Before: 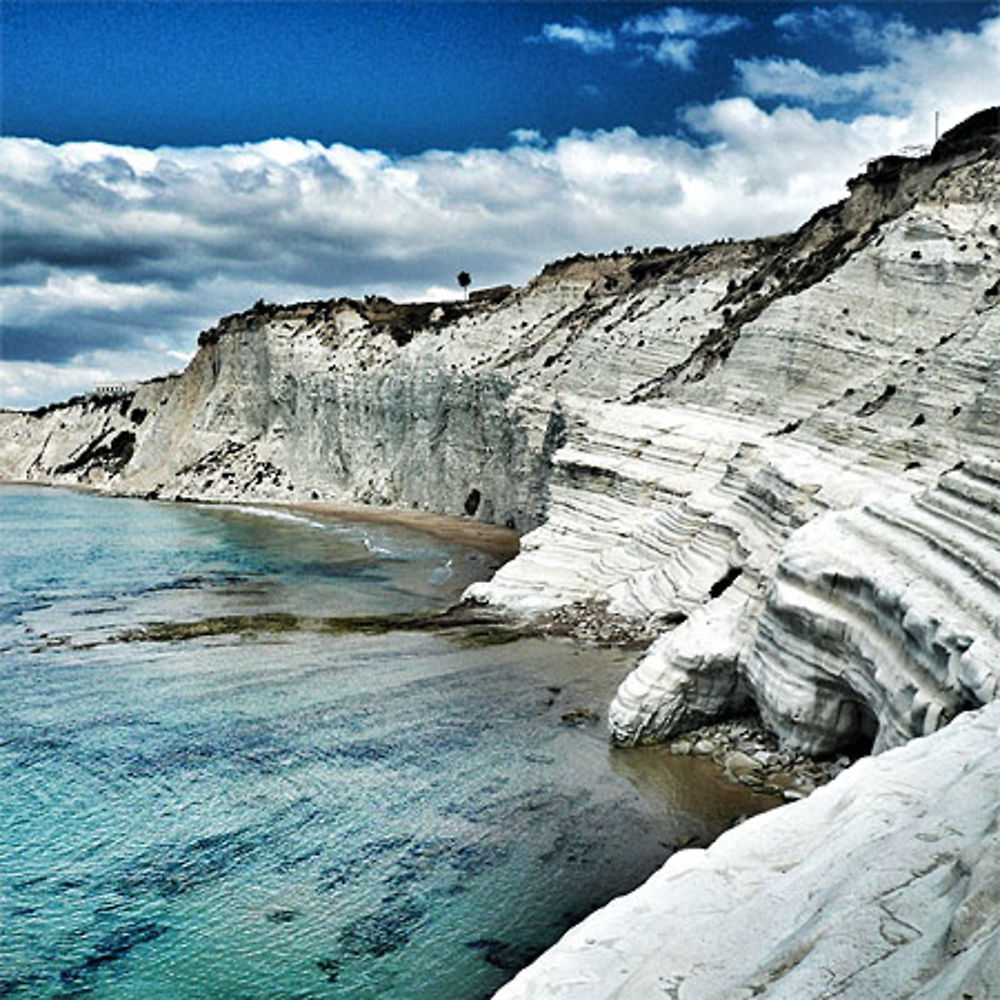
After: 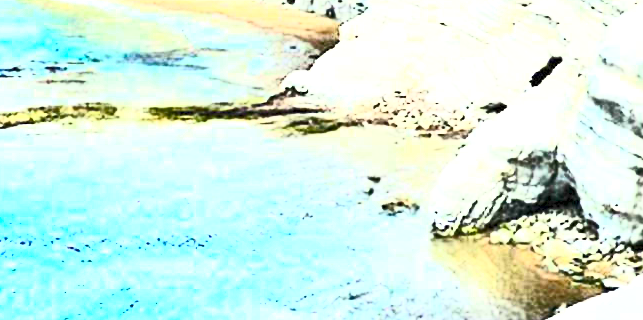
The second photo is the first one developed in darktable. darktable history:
exposure: black level correction 0.001, exposure 1.735 EV, compensate highlight preservation false
contrast brightness saturation: contrast 0.83, brightness 0.59, saturation 0.59
crop: left 18.091%, top 51.13%, right 17.525%, bottom 16.85%
